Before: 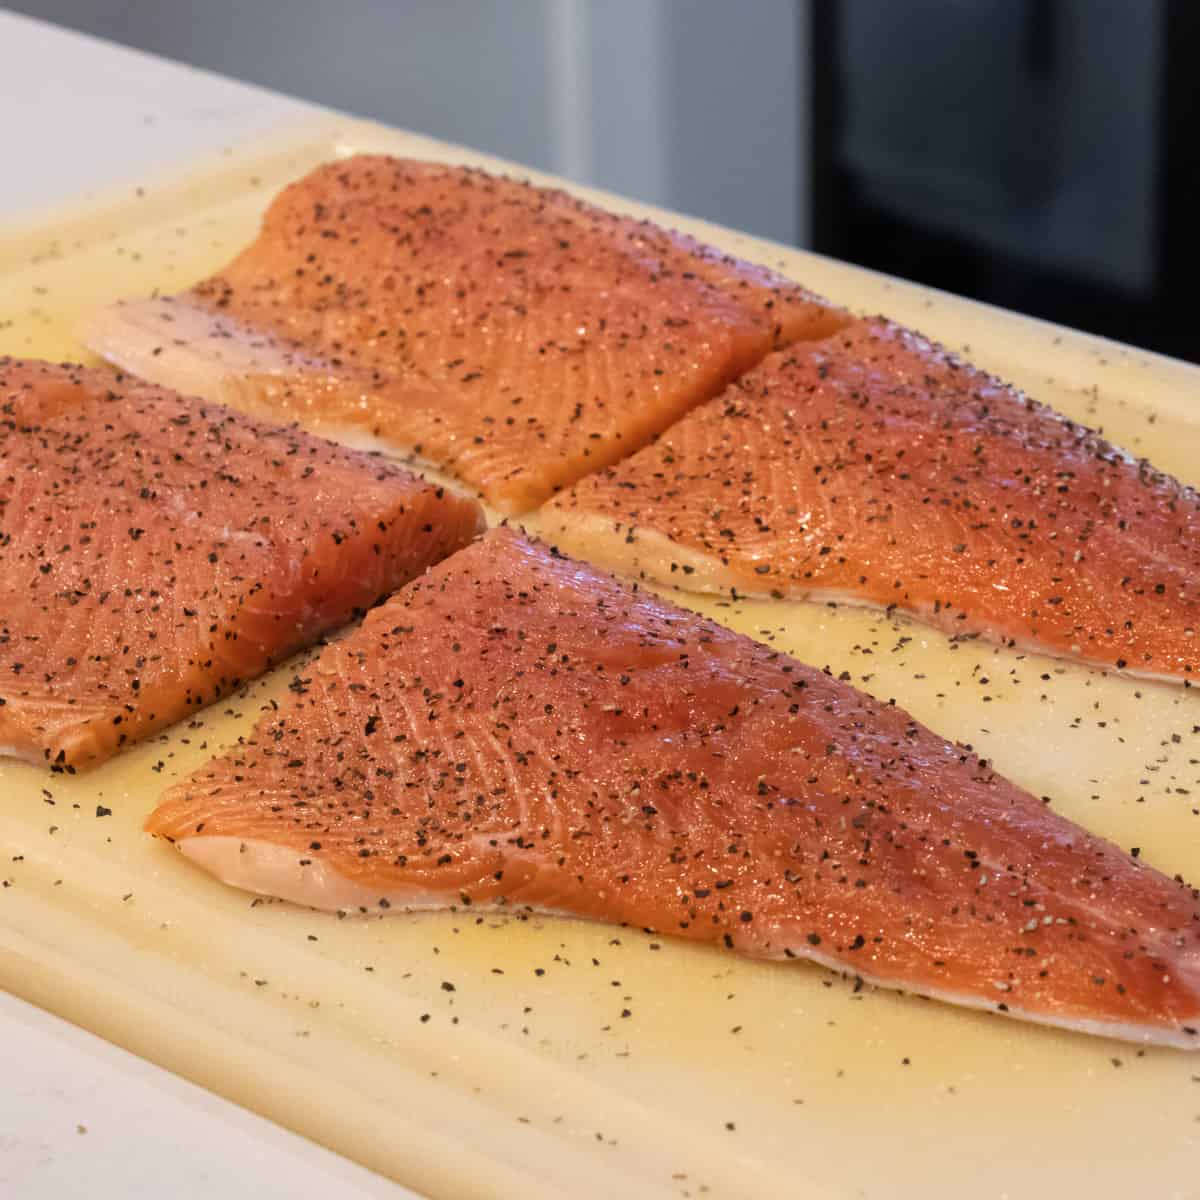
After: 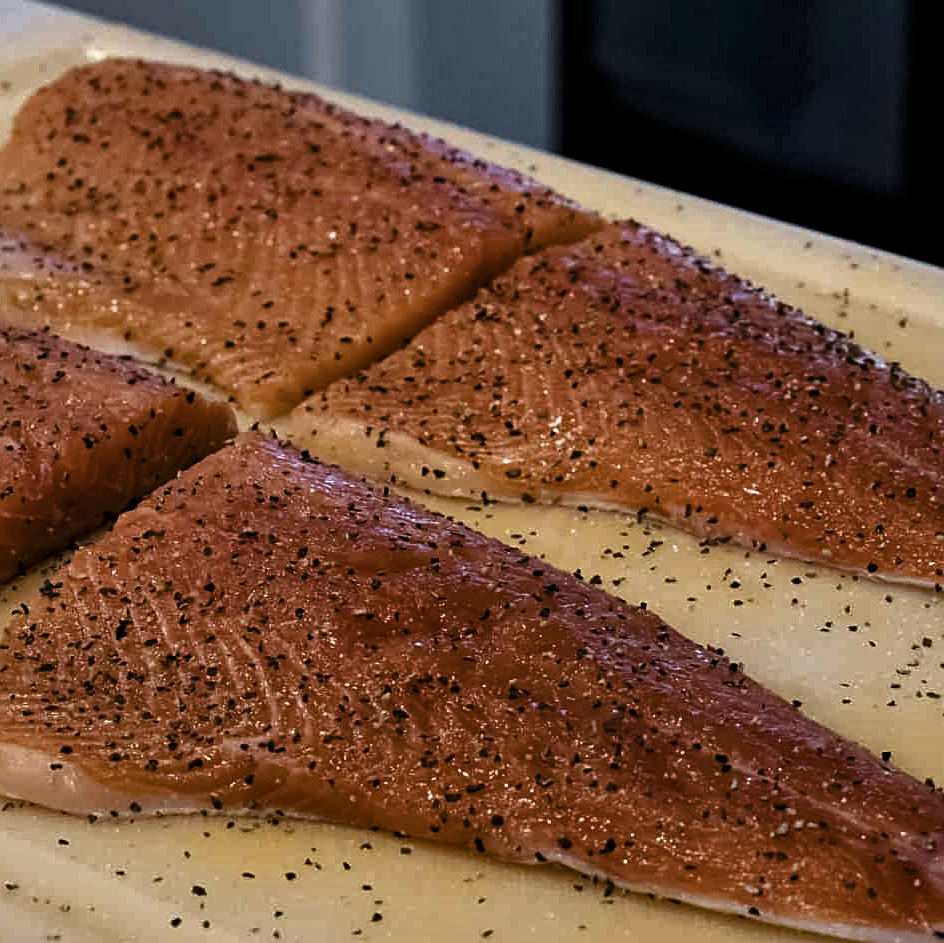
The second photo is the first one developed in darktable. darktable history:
crop and rotate: left 20.829%, top 8.039%, right 0.423%, bottom 13.317%
shadows and highlights: low approximation 0.01, soften with gaussian
levels: levels [0, 0.618, 1]
haze removal: strength 0.288, distance 0.256, compatibility mode true, adaptive false
tone equalizer: edges refinement/feathering 500, mask exposure compensation -1.57 EV, preserve details no
sharpen: on, module defaults
contrast brightness saturation: saturation -0.059
color balance rgb: linear chroma grading › global chroma 9.039%, perceptual saturation grading › global saturation 20%, perceptual saturation grading › highlights -50.474%, perceptual saturation grading › shadows 30.31%, global vibrance 20%
